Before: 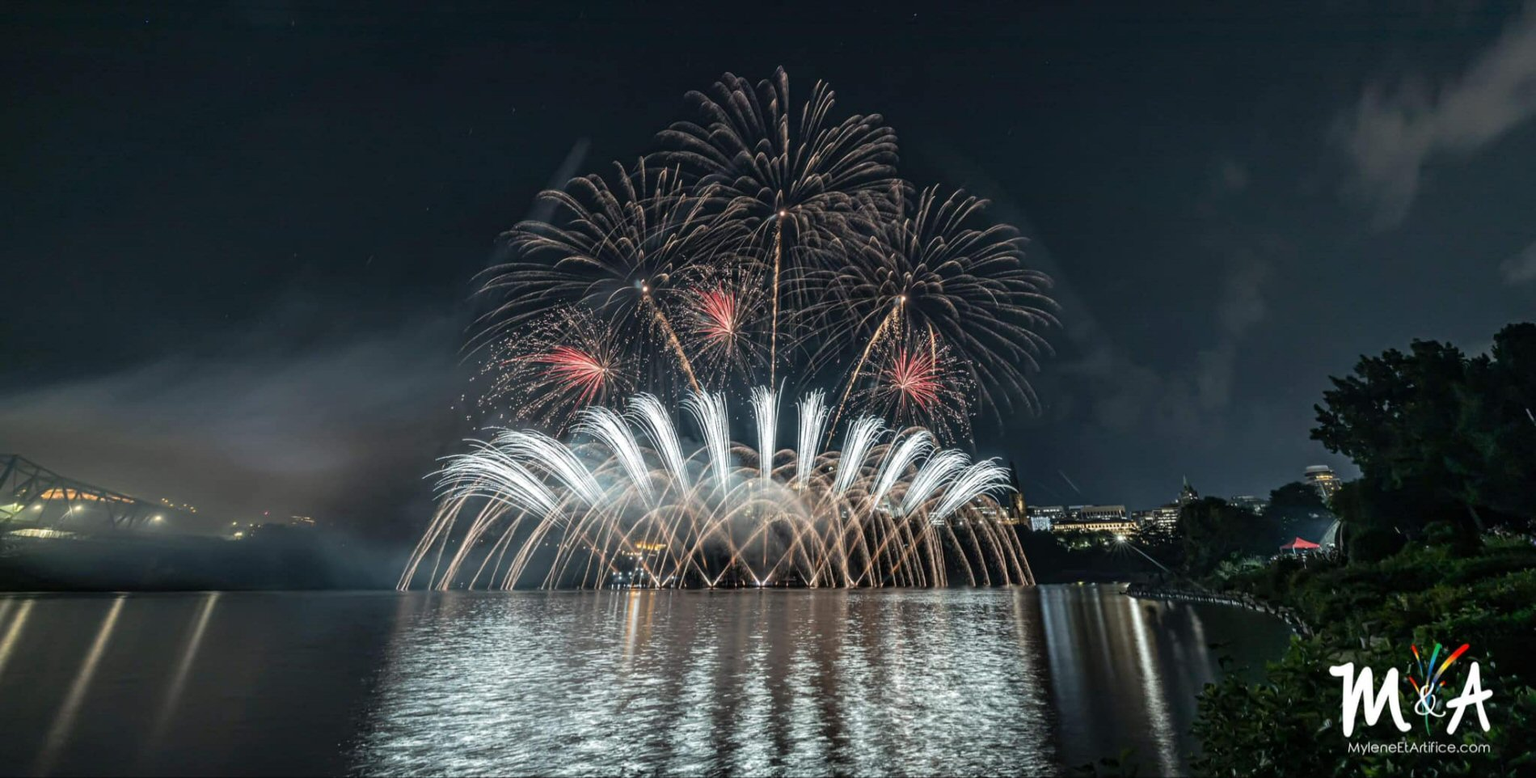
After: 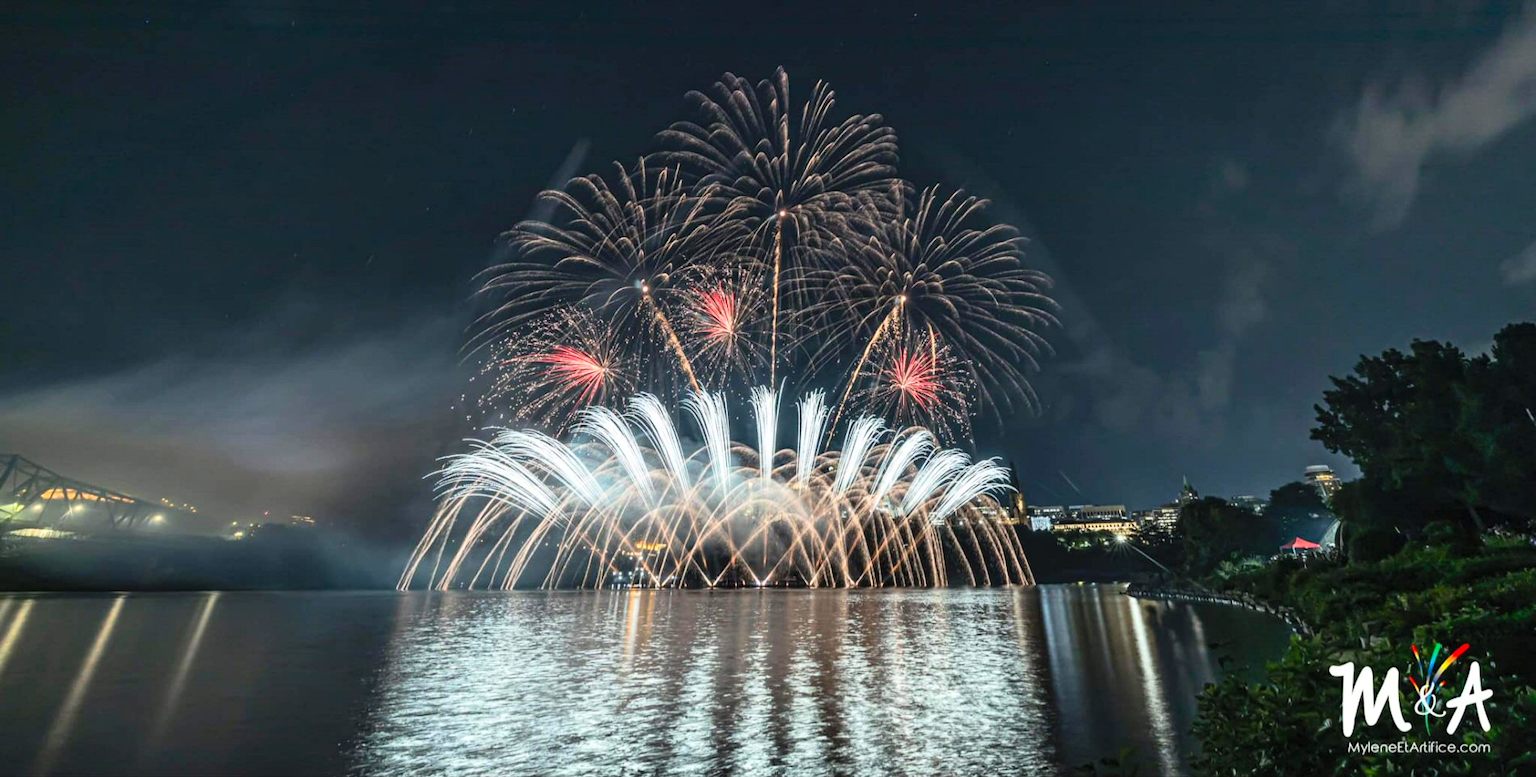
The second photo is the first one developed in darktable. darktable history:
contrast brightness saturation: contrast 0.242, brightness 0.255, saturation 0.38
